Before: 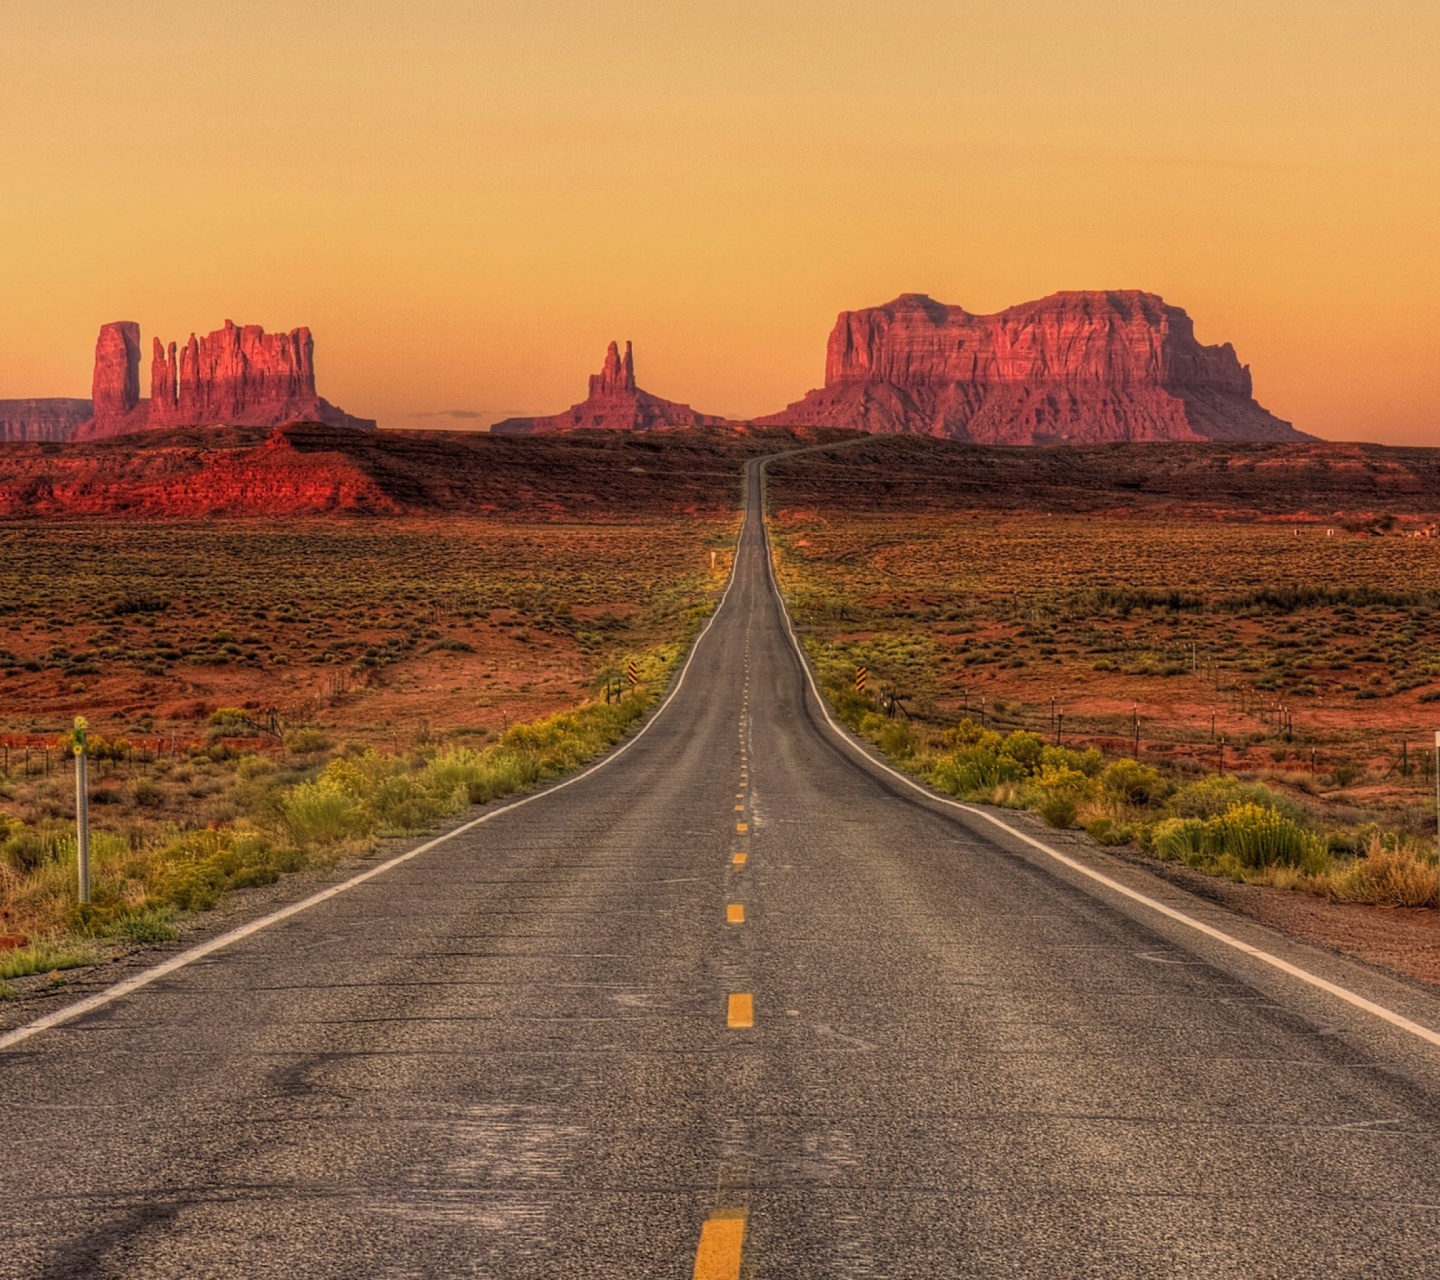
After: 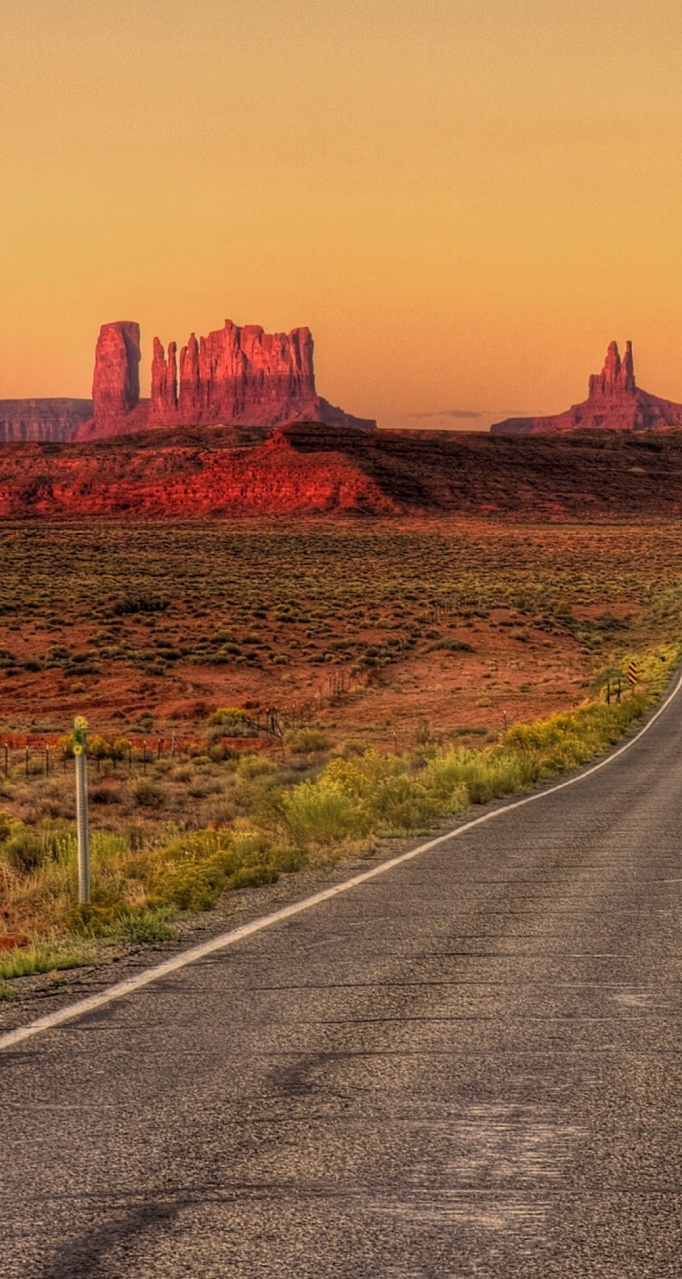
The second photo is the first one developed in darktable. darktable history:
shadows and highlights: radius 127.55, shadows 30.44, highlights -31.13, low approximation 0.01, soften with gaussian
crop and rotate: left 0.061%, right 52.553%
